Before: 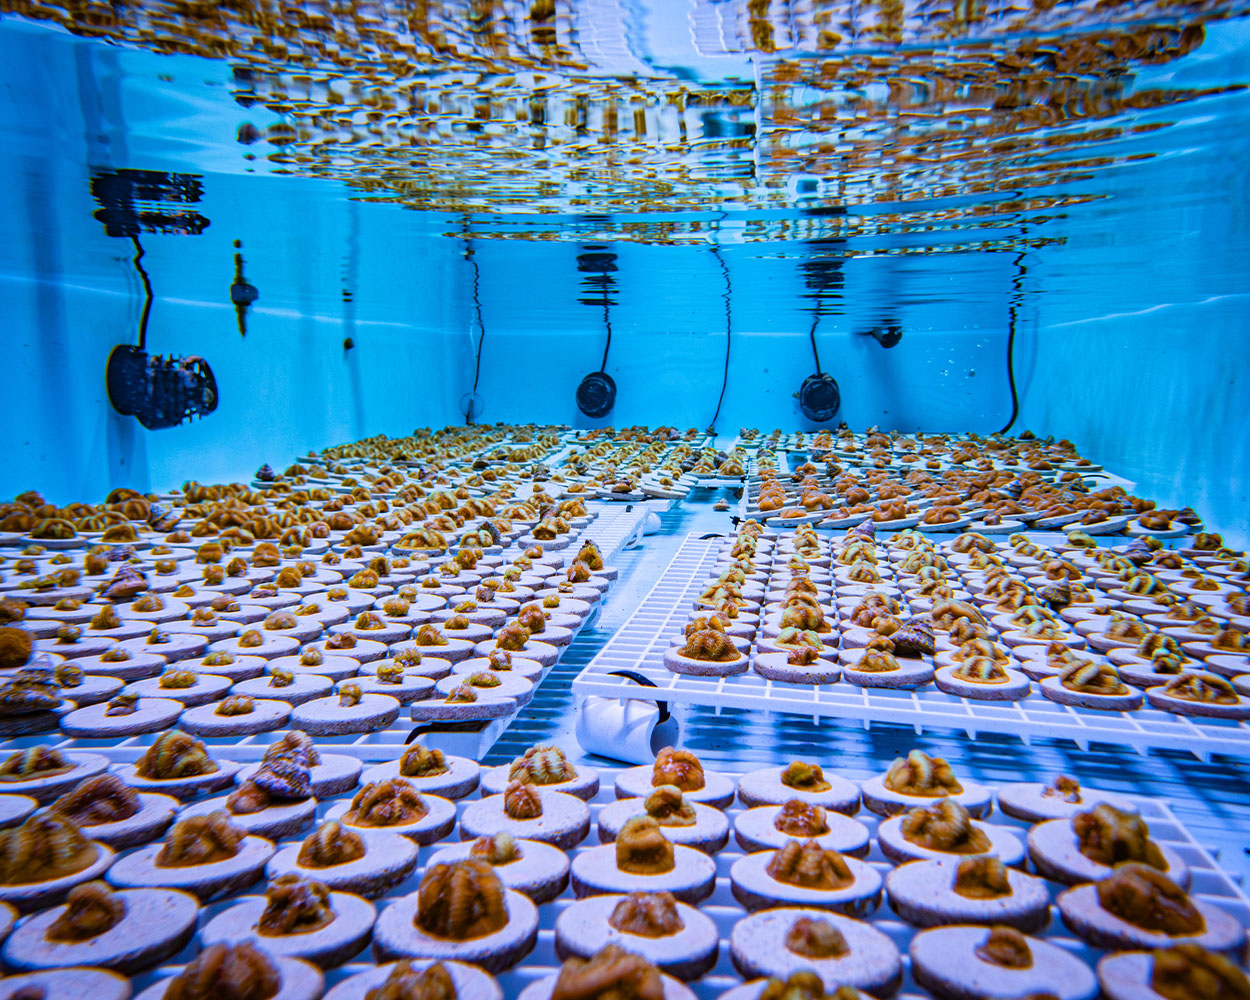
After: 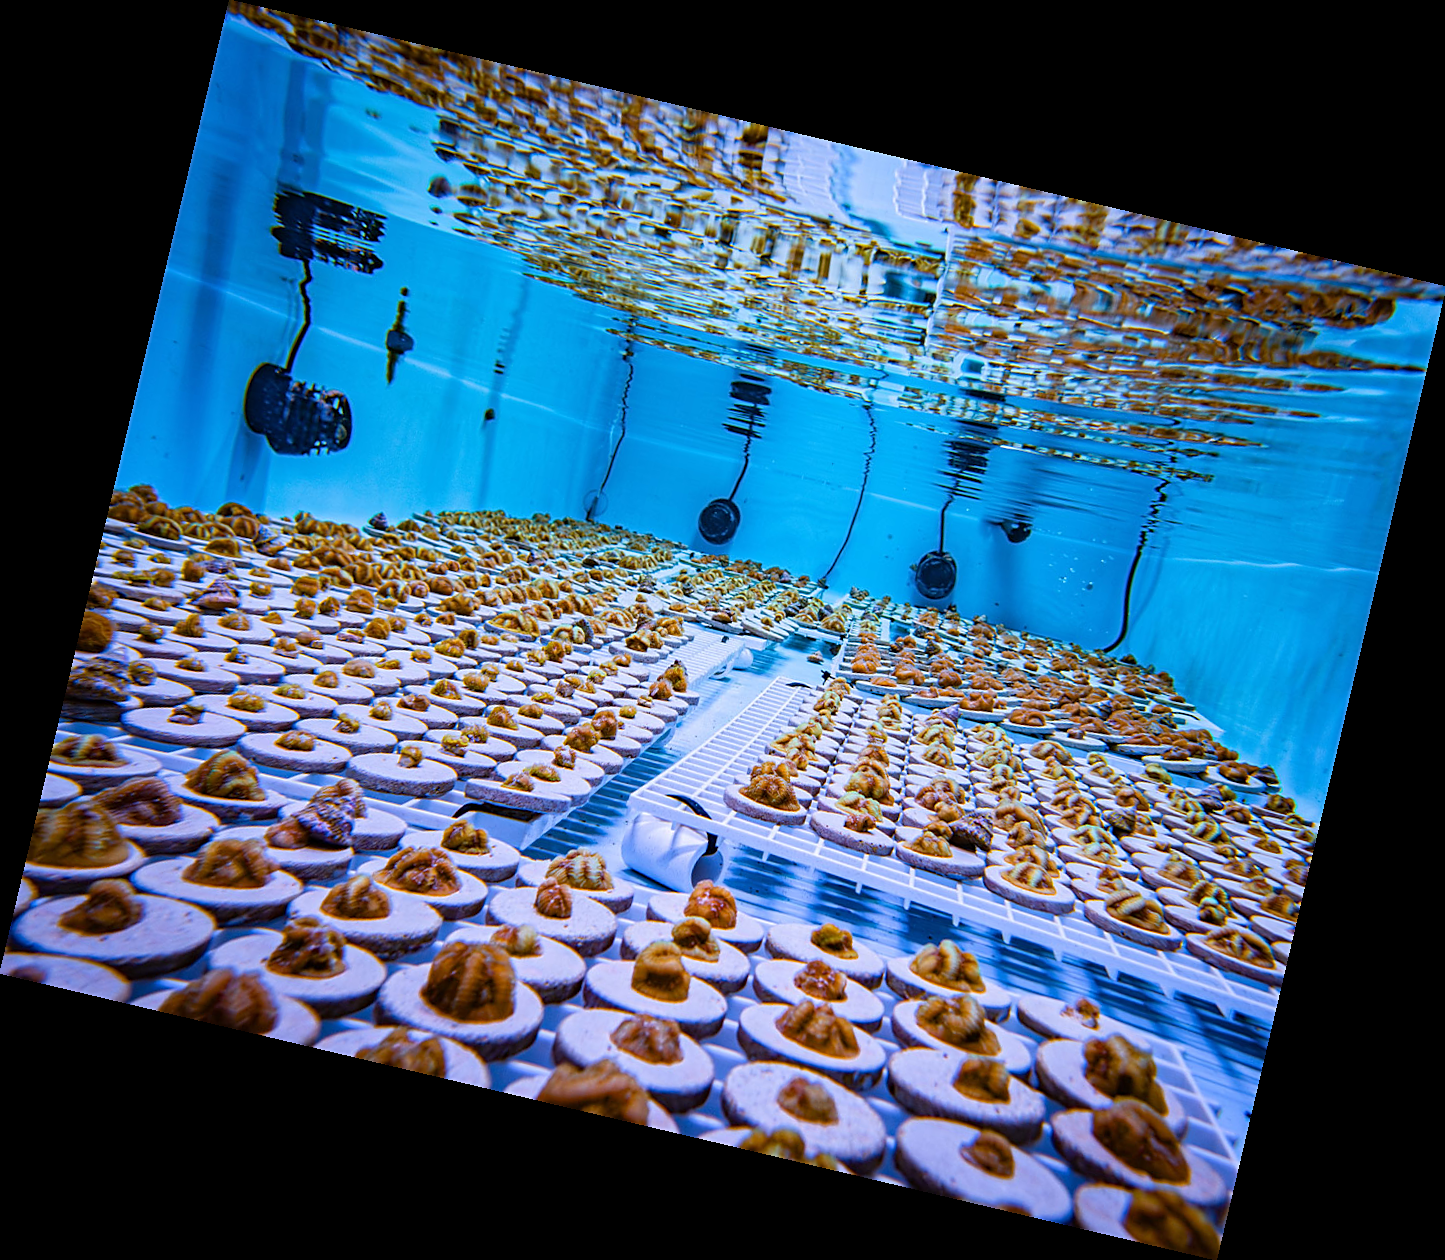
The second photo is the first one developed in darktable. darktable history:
rotate and perspective: rotation 13.27°, automatic cropping off
sharpen: radius 1.864, amount 0.398, threshold 1.271
